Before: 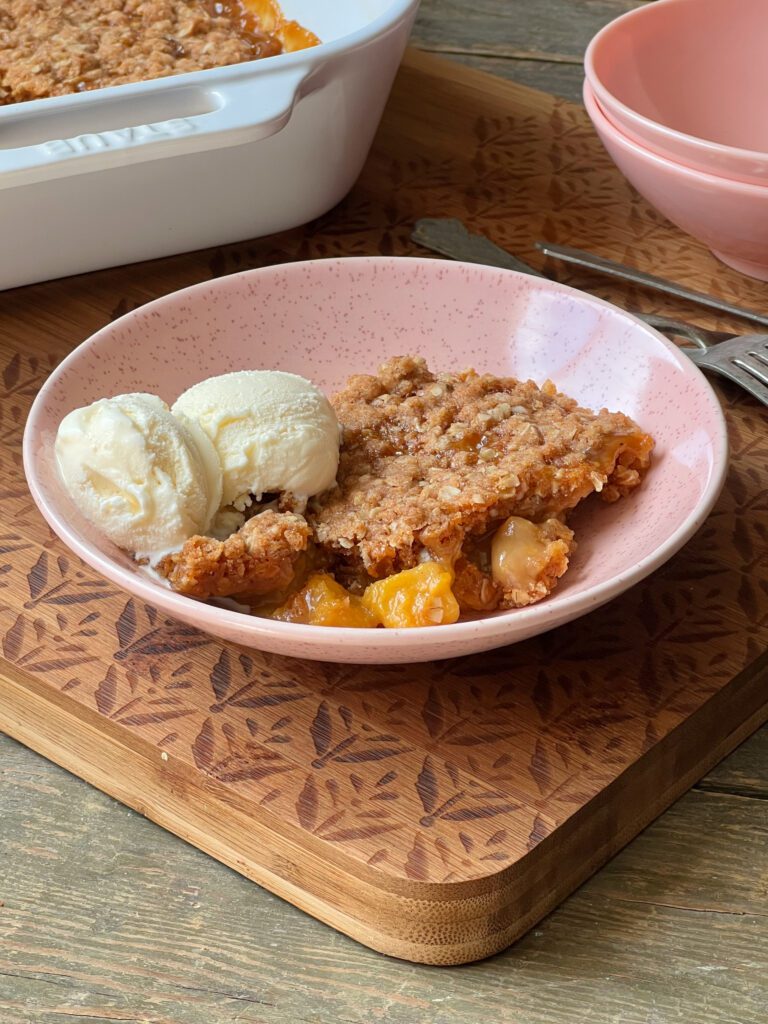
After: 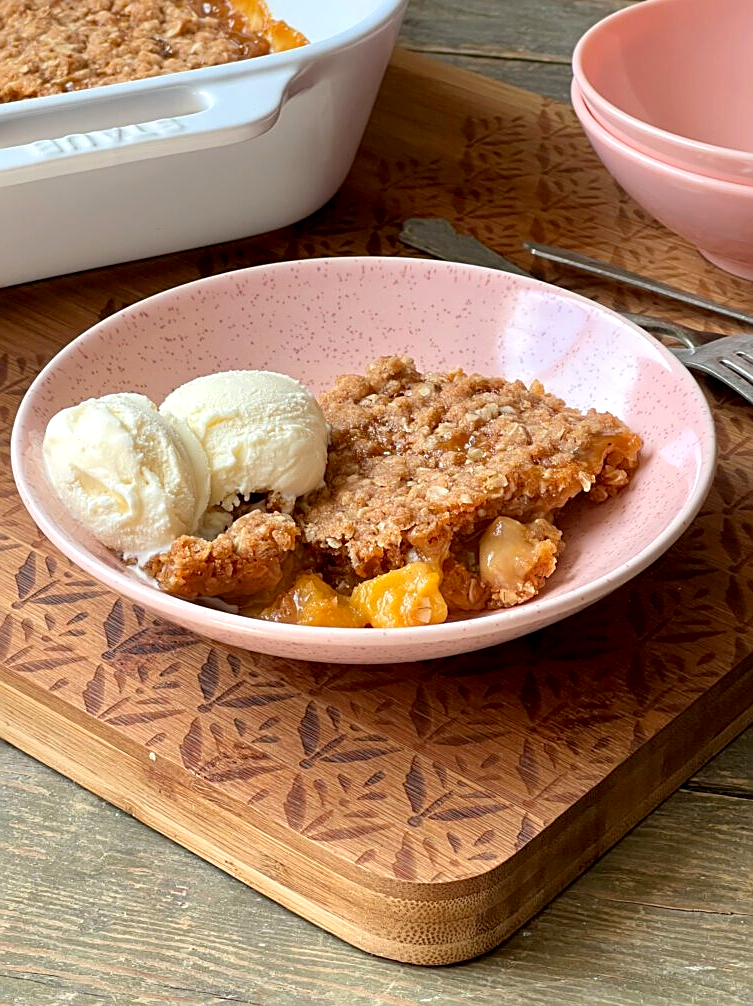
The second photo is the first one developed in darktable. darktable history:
crop: left 1.63%, right 0.269%, bottom 1.696%
sharpen: amount 0.495
exposure: black level correction 0.005, exposure 0.283 EV, compensate highlight preservation false
